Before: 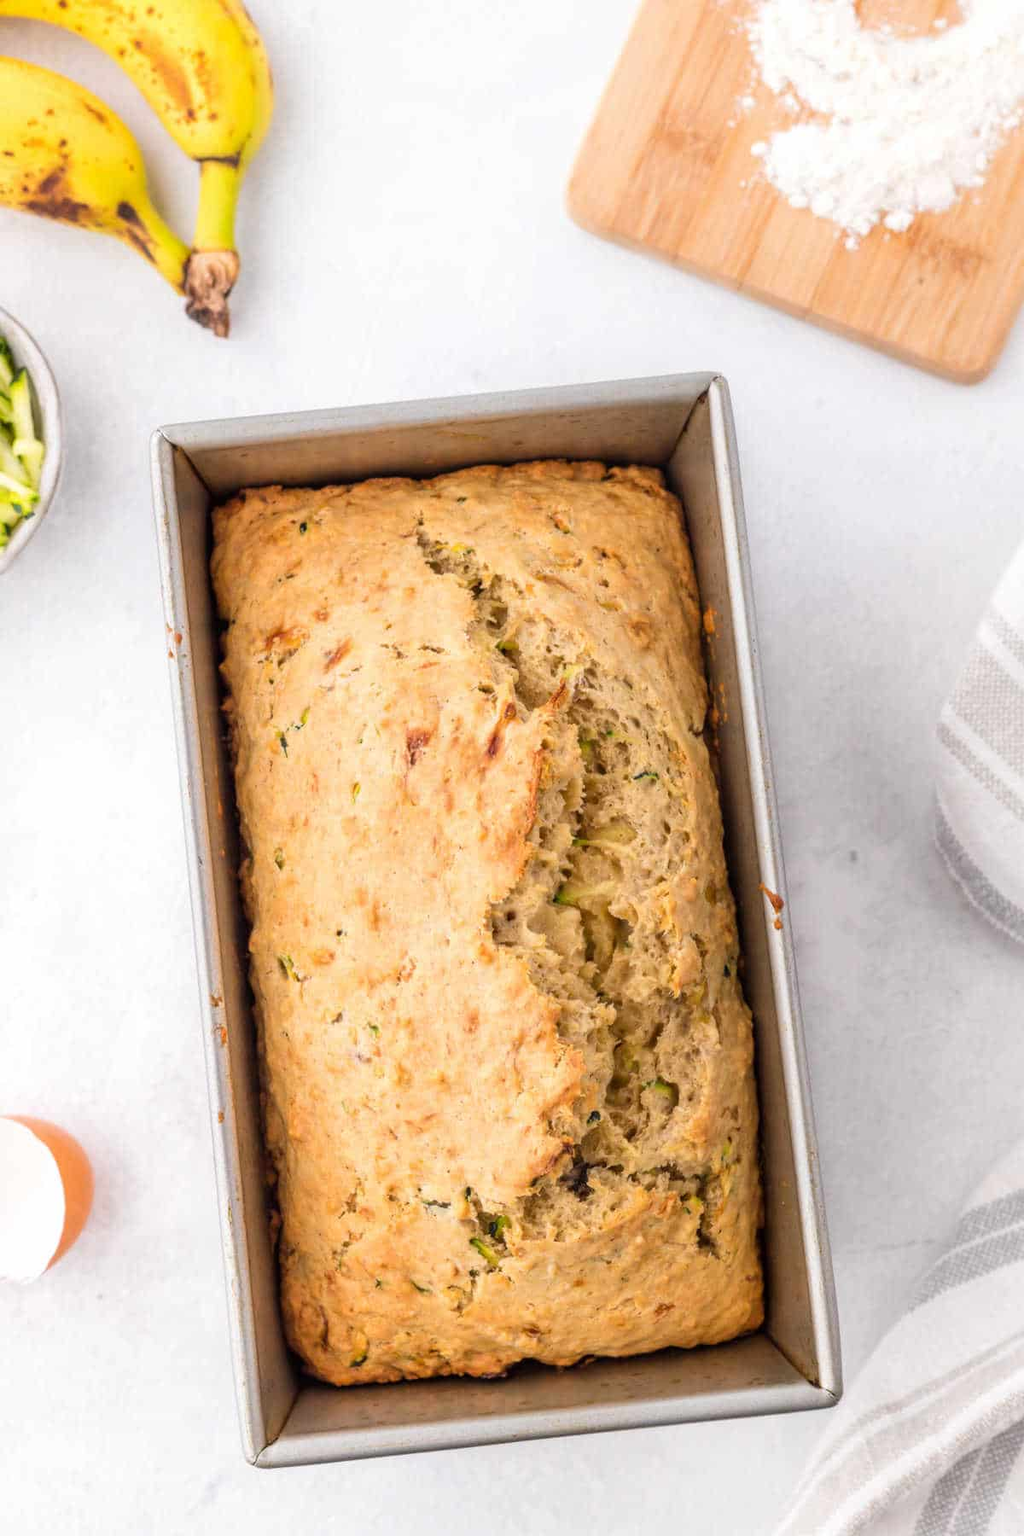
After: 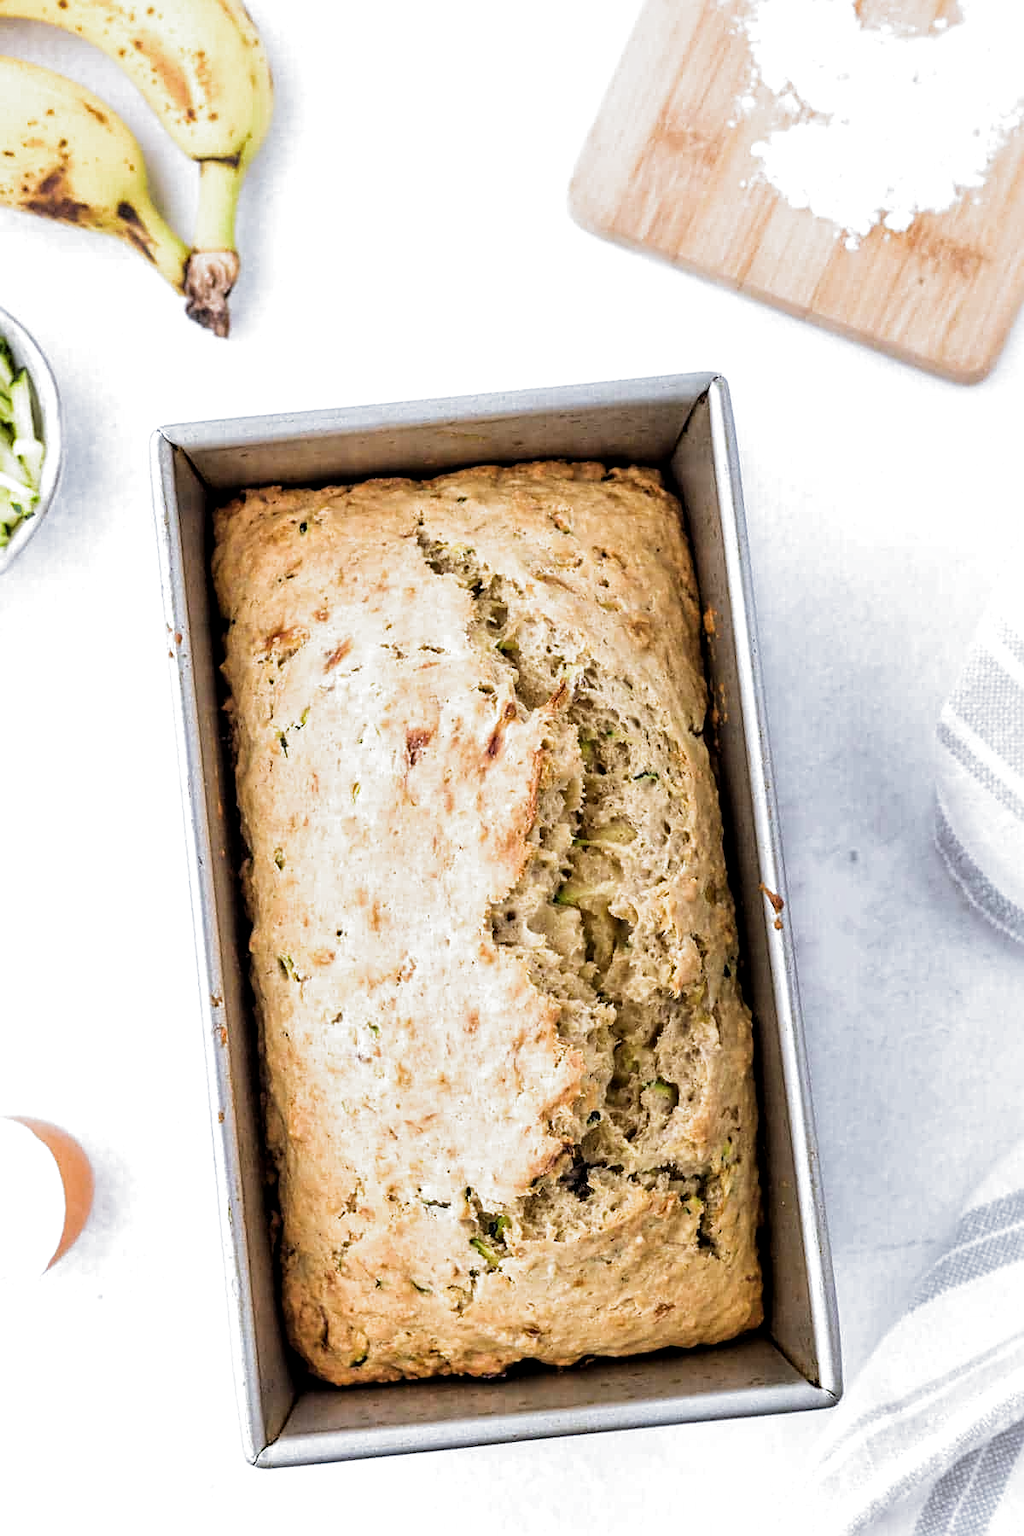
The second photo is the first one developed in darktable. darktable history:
filmic rgb: black relative exposure -8.2 EV, white relative exposure 2.2 EV, threshold 3 EV, hardness 7.11, latitude 75%, contrast 1.325, highlights saturation mix -2%, shadows ↔ highlights balance 30%, preserve chrominance RGB euclidean norm, color science v5 (2021), contrast in shadows safe, contrast in highlights safe, enable highlight reconstruction true
sharpen: on, module defaults
white balance: red 0.924, blue 1.095
local contrast: mode bilateral grid, contrast 20, coarseness 50, detail 120%, midtone range 0.2
